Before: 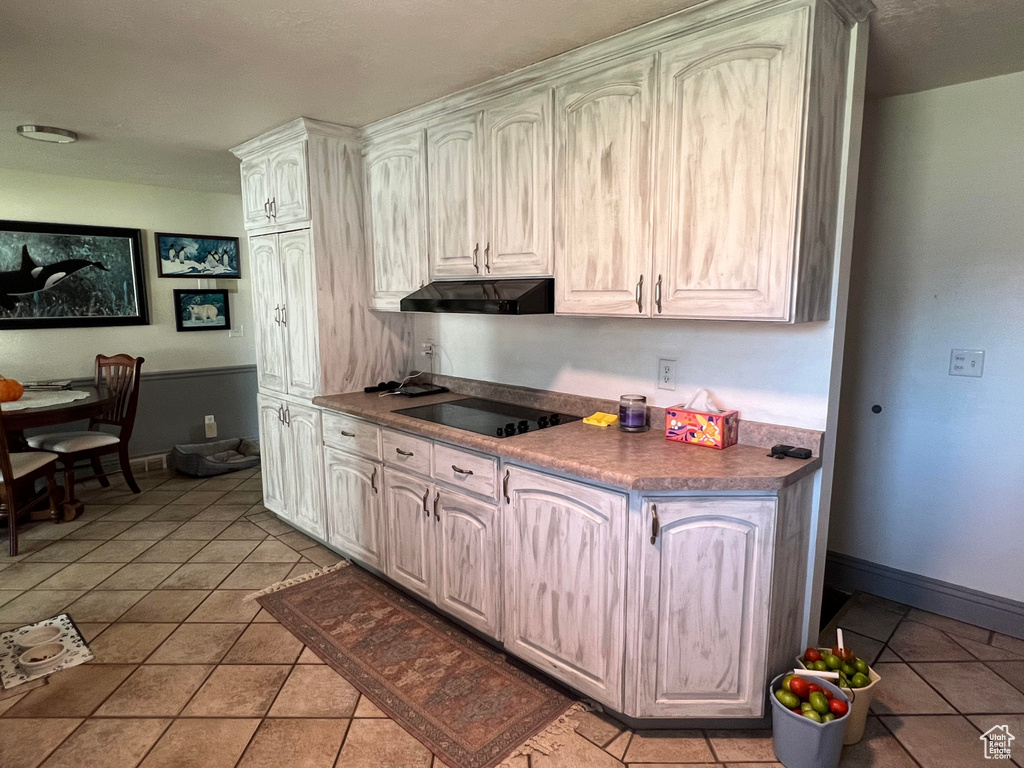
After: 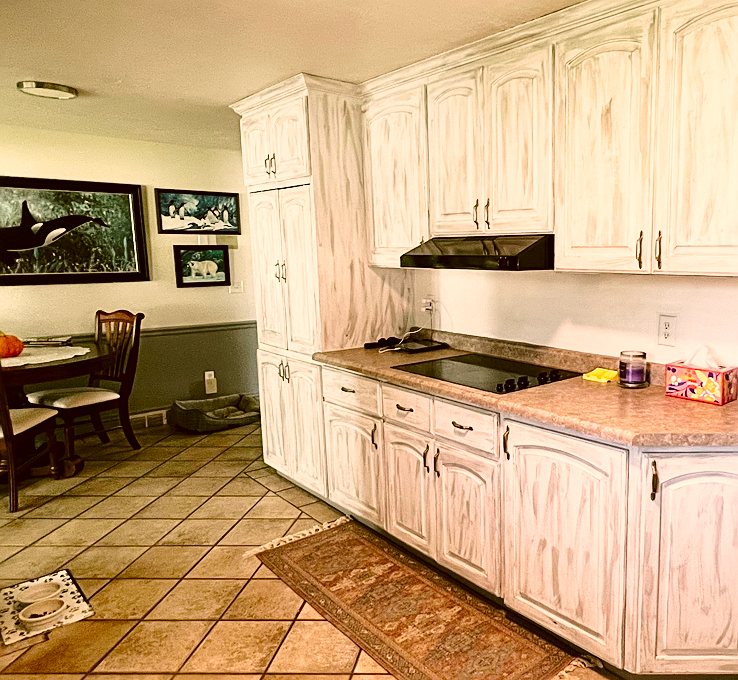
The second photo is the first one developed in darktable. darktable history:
crop: top 5.738%, right 27.886%, bottom 5.622%
color correction: highlights a* 8.89, highlights b* 15.19, shadows a* -0.404, shadows b* 26.57
sharpen: on, module defaults
base curve: curves: ch0 [(0, 0) (0.028, 0.03) (0.121, 0.232) (0.46, 0.748) (0.859, 0.968) (1, 1)], preserve colors none
